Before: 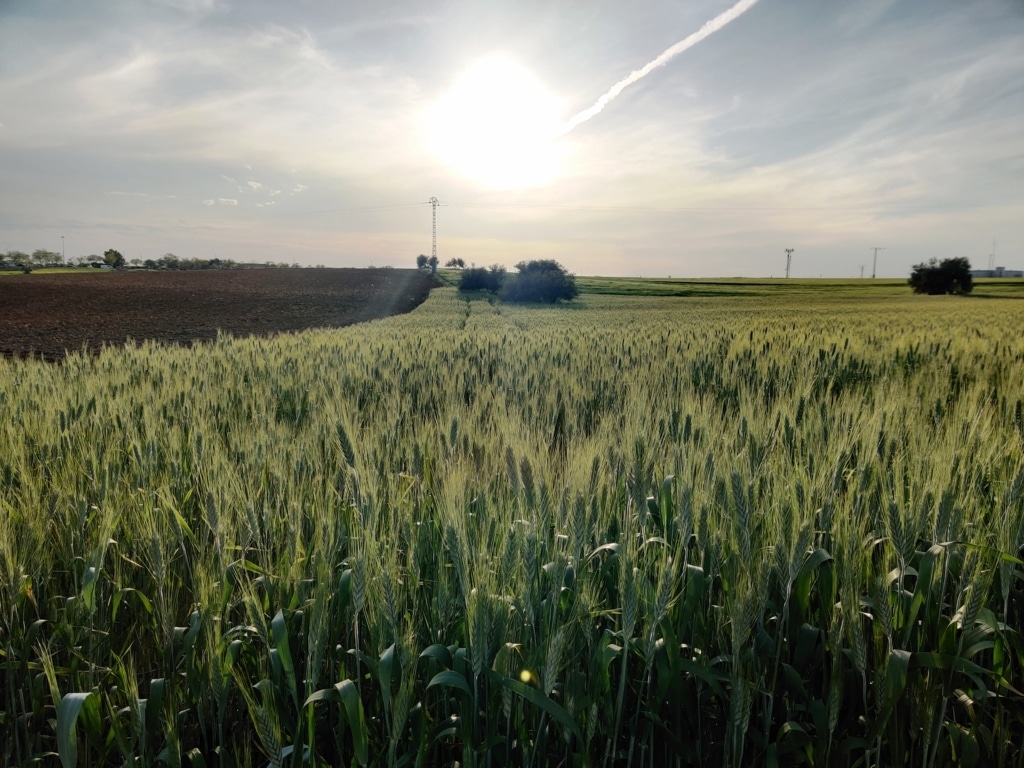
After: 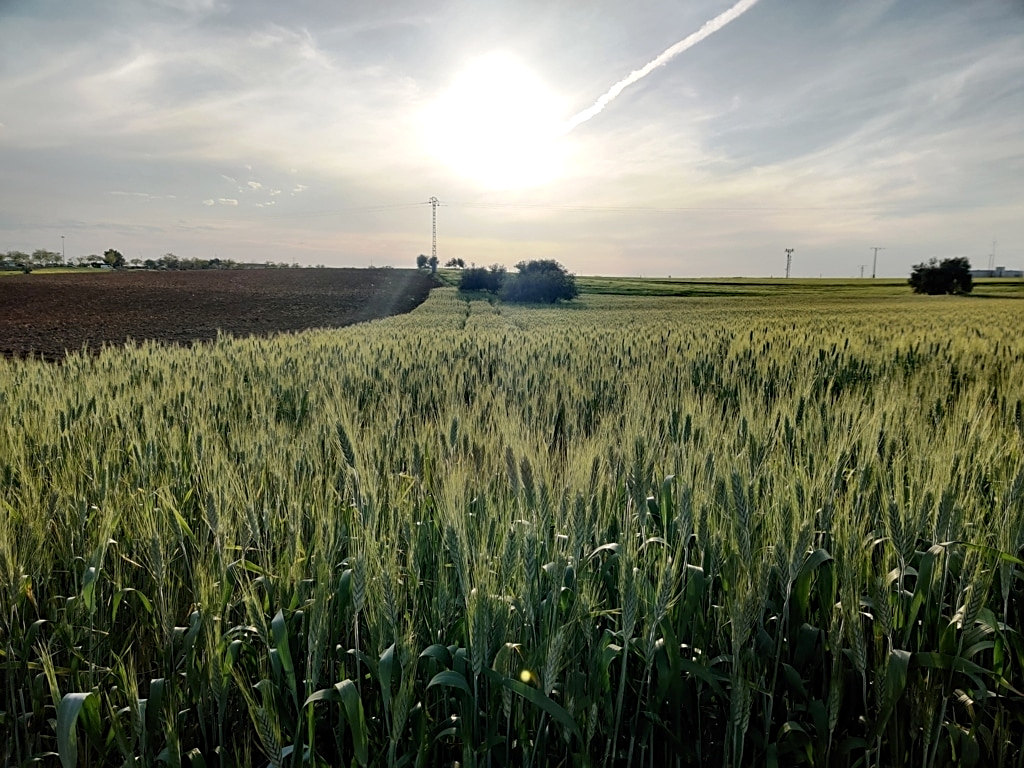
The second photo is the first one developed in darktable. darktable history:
sharpen: on, module defaults
local contrast: highlights 101%, shadows 100%, detail 120%, midtone range 0.2
